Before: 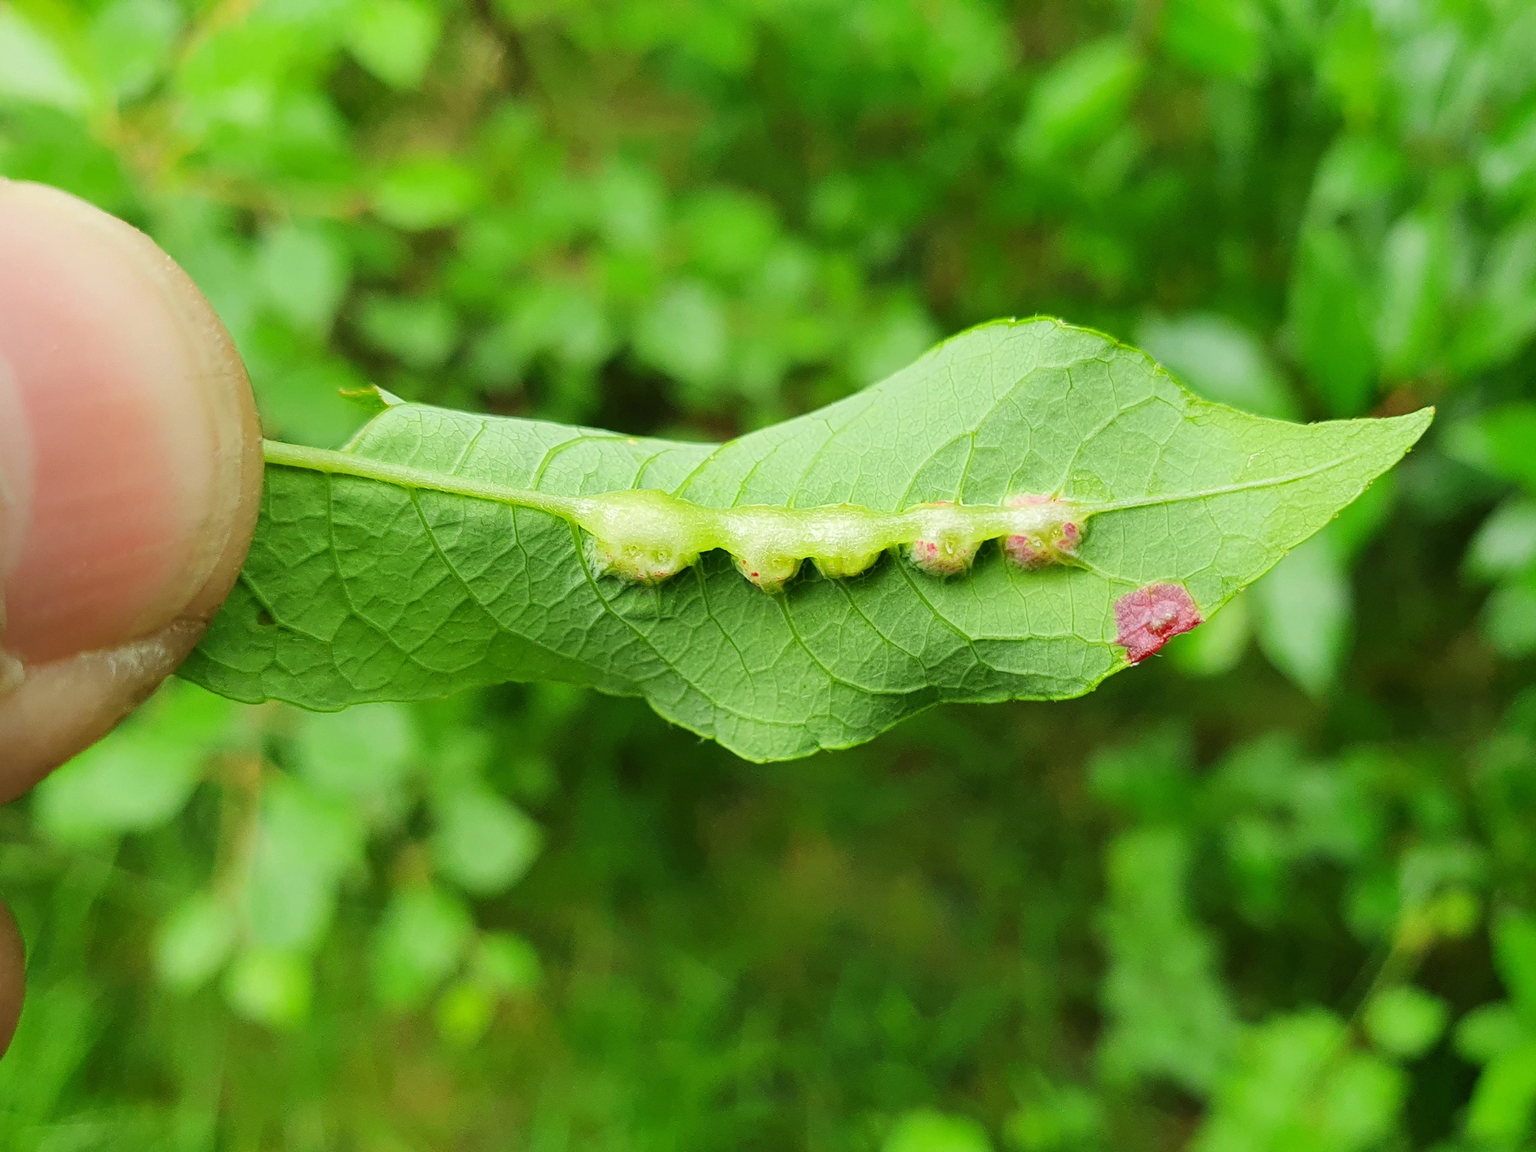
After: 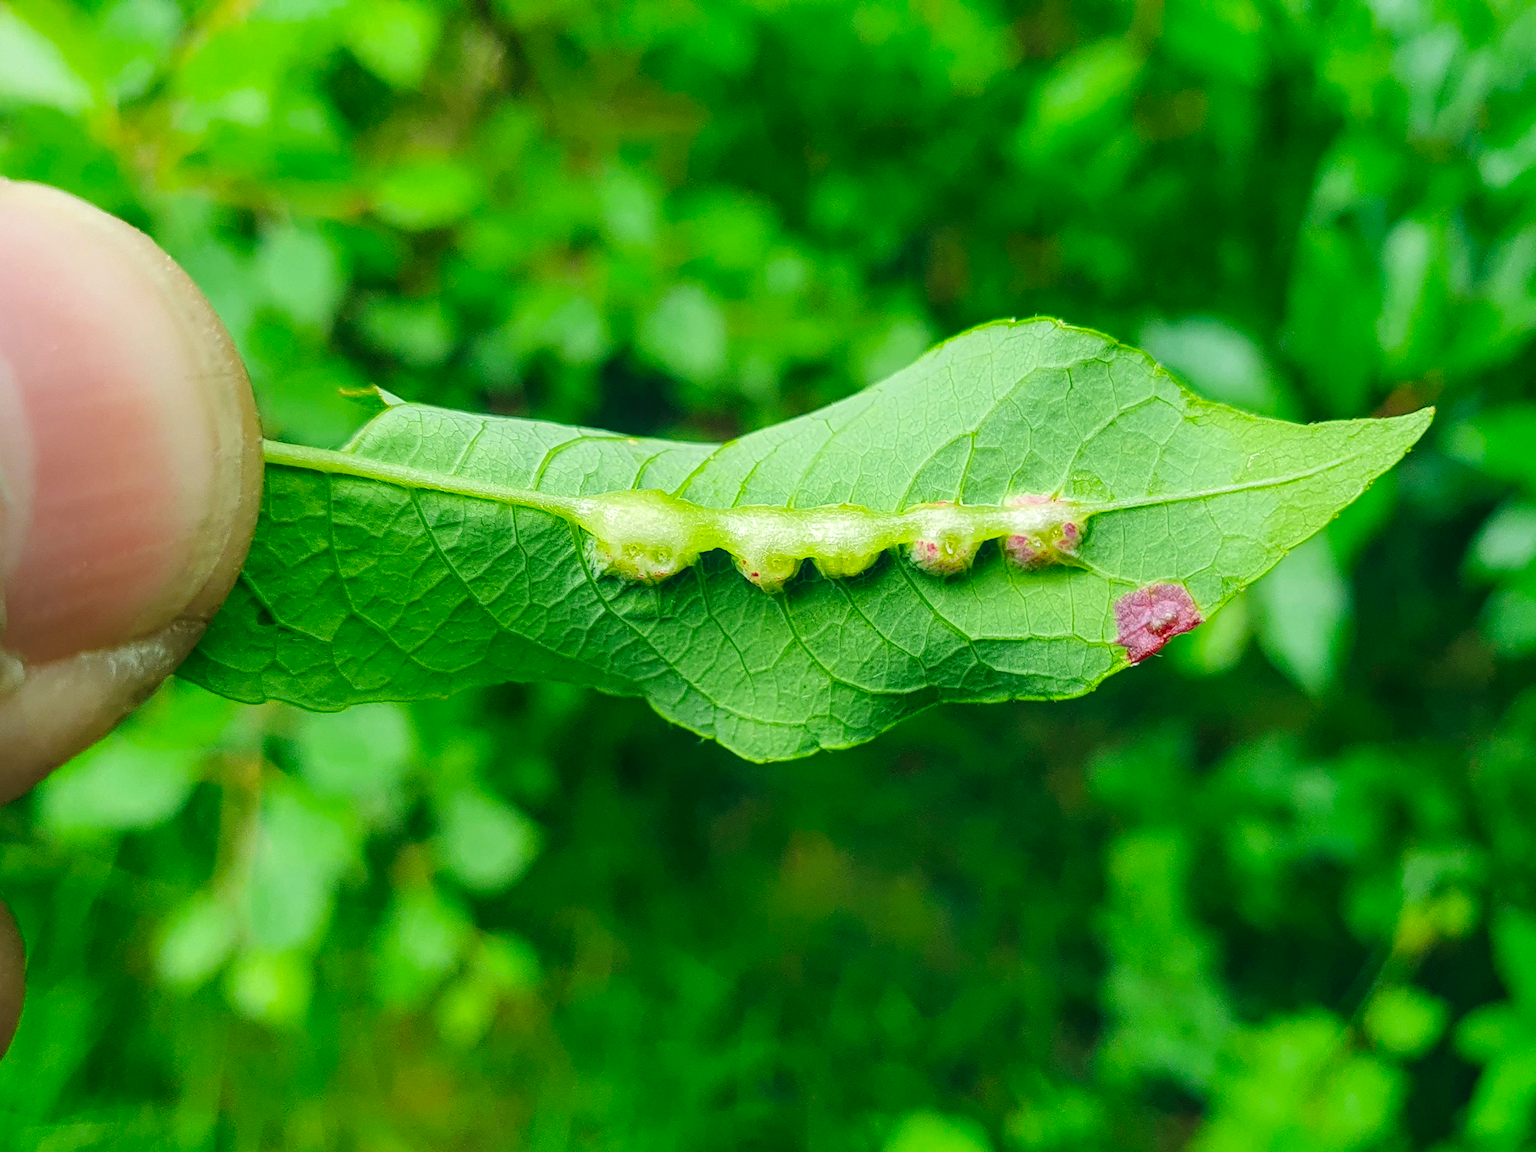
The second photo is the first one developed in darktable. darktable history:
color balance rgb: power › luminance -7.6%, power › chroma 2.287%, power › hue 222.39°, global offset › luminance 0.482%, global offset › hue 58.23°, perceptual saturation grading › global saturation 19.454%, global vibrance 20%
local contrast: on, module defaults
